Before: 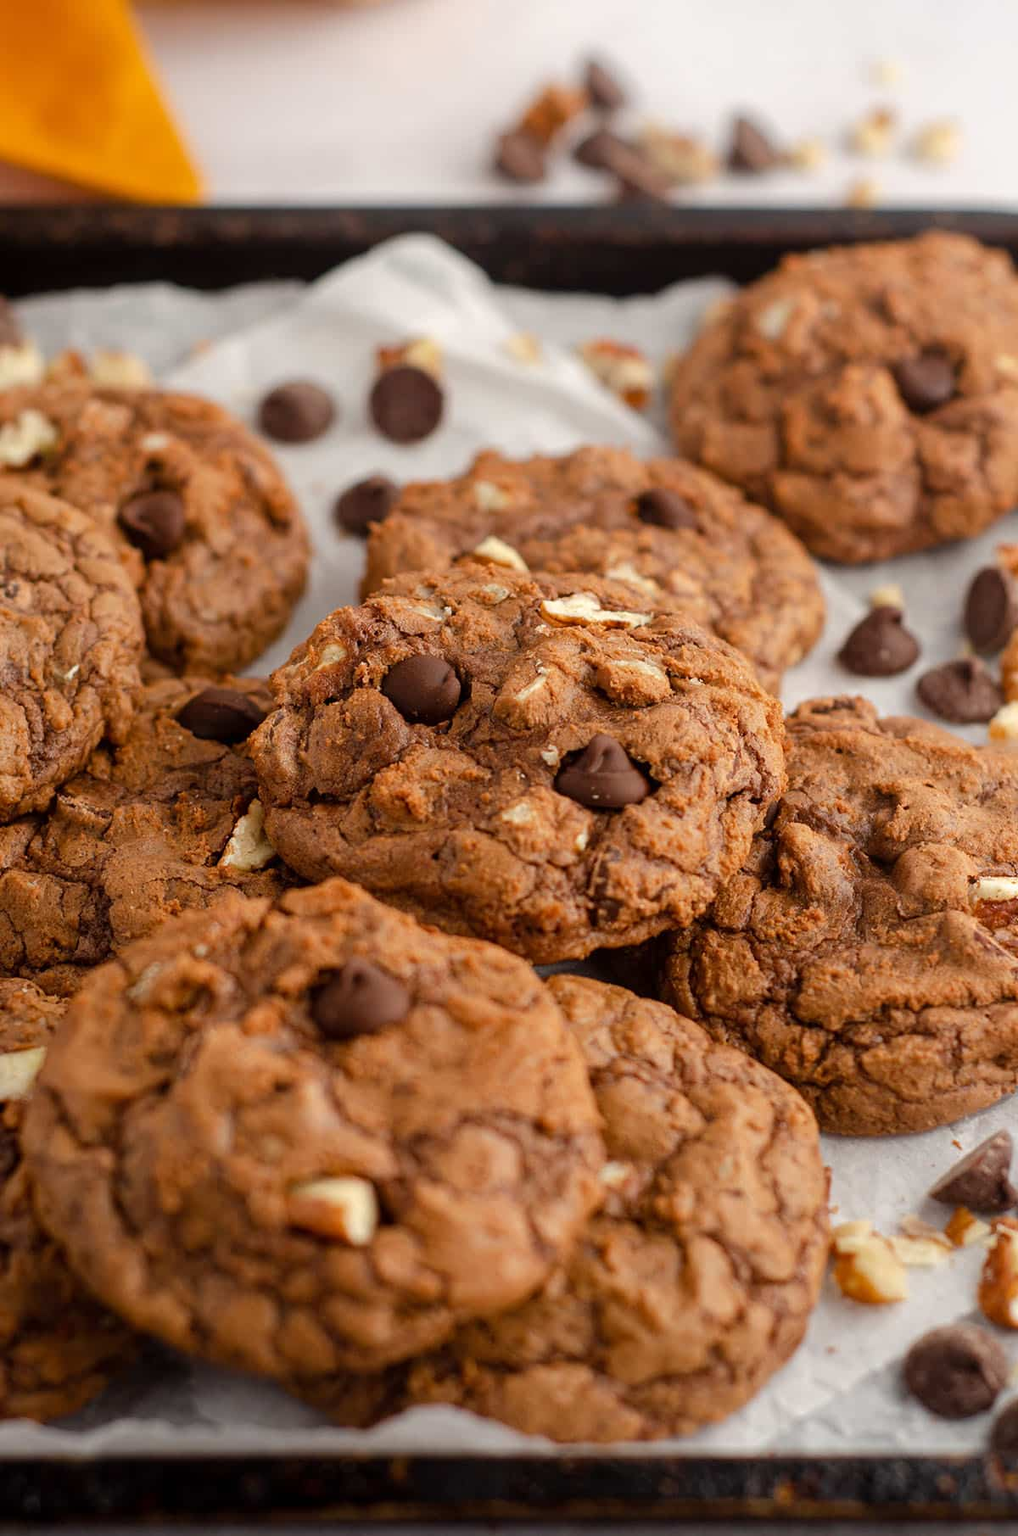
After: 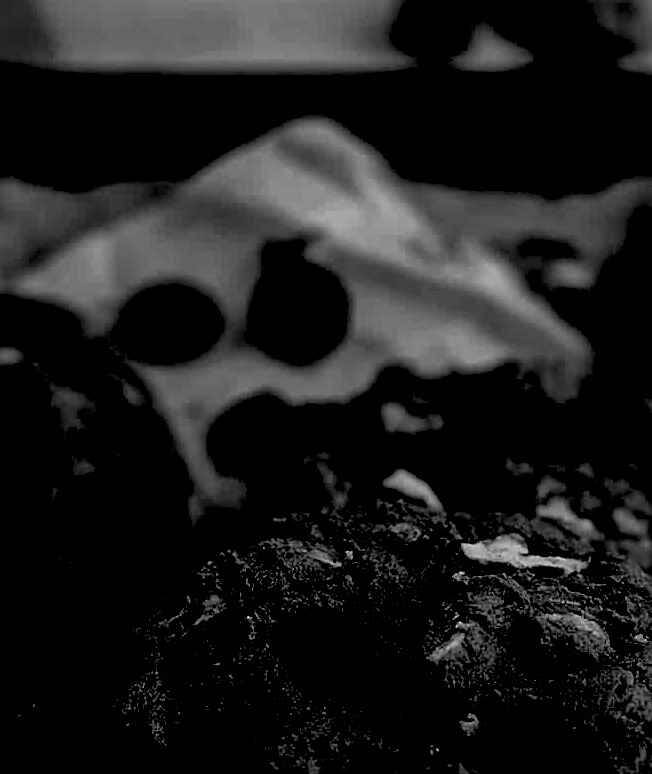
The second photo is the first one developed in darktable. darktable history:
sharpen: on, module defaults
base curve: curves: ch0 [(0, 0.02) (0.083, 0.036) (1, 1)], preserve colors none
crop: left 14.934%, top 9.161%, right 30.69%, bottom 48.083%
exposure: black level correction -0.015, exposure -0.512 EV, compensate highlight preservation false
contrast brightness saturation: contrast 0.02, brightness -0.985, saturation -0.985
levels: levels [0.093, 0.434, 0.988]
local contrast: mode bilateral grid, contrast 20, coarseness 18, detail 163%, midtone range 0.2
